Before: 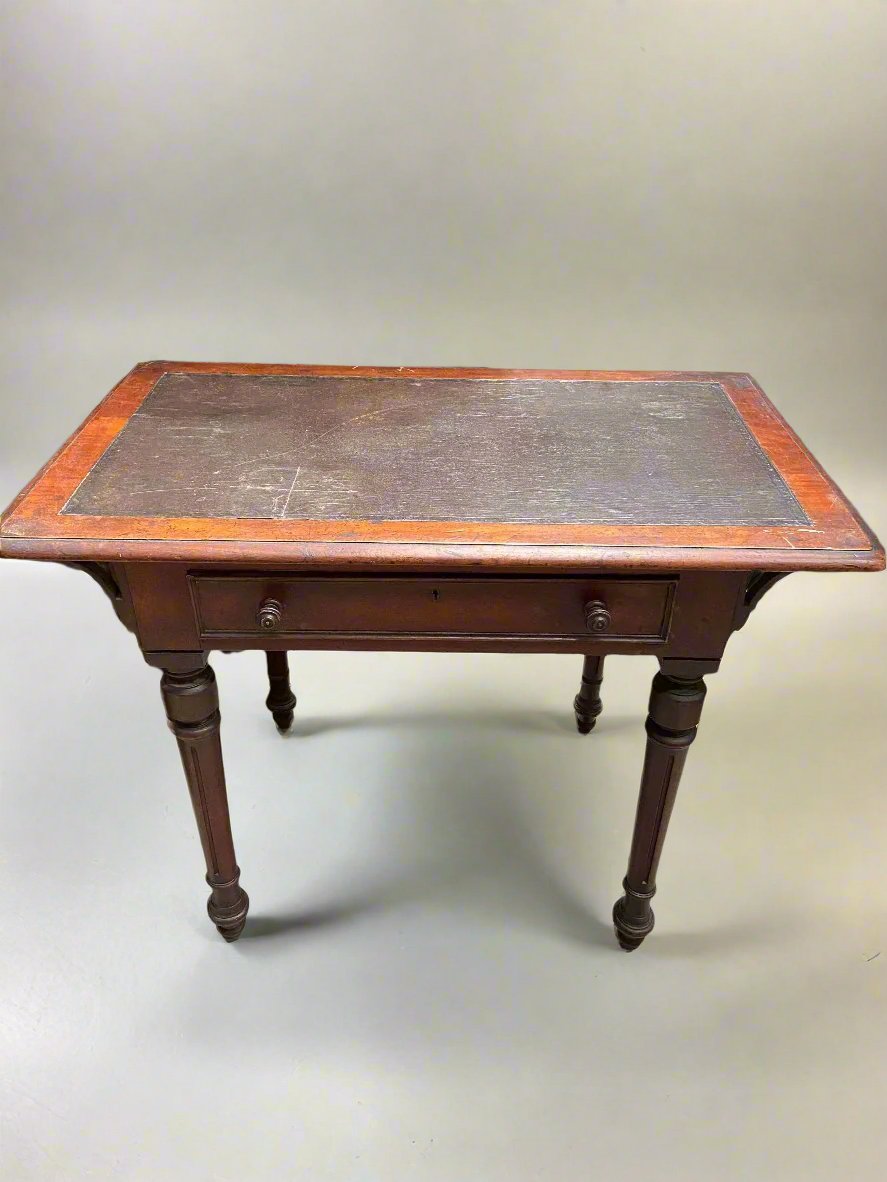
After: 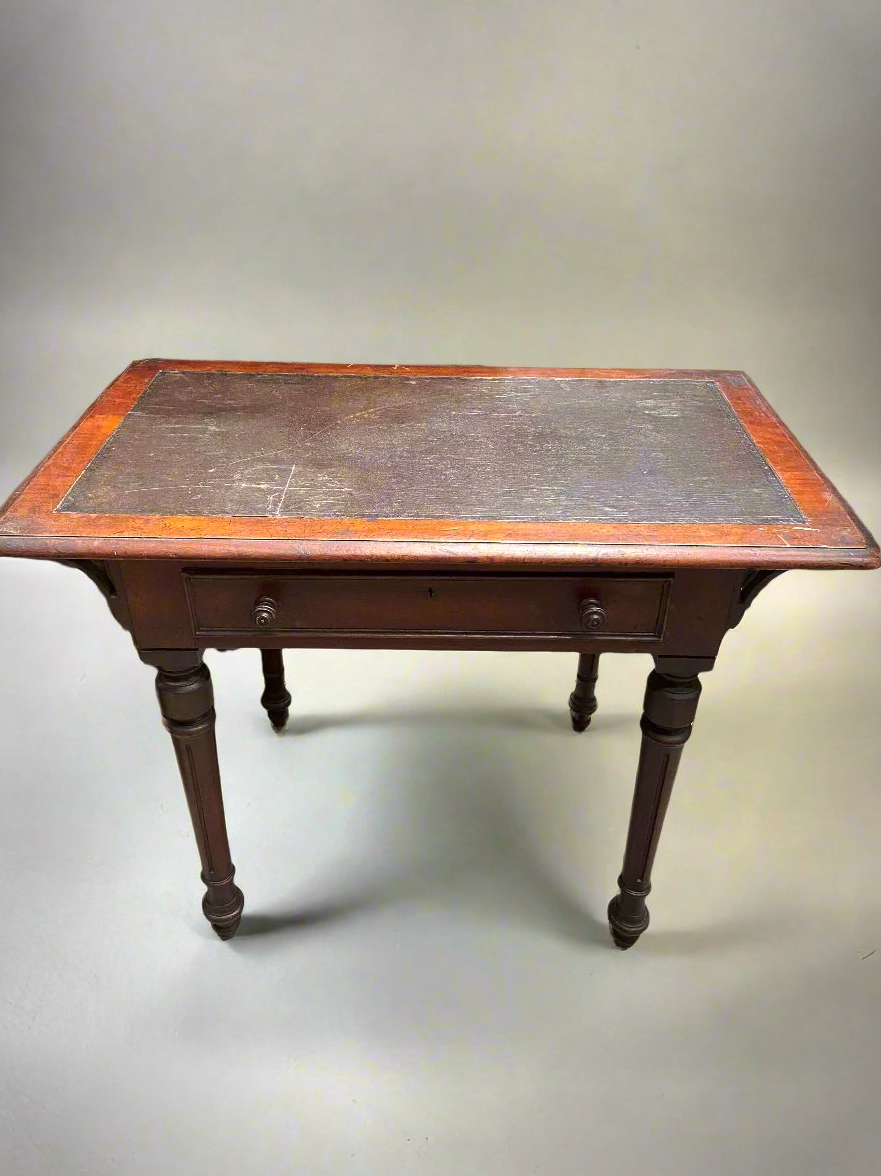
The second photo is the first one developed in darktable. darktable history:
tone curve: curves: ch0 [(0, 0) (0.003, 0.002) (0.011, 0.009) (0.025, 0.02) (0.044, 0.035) (0.069, 0.055) (0.1, 0.08) (0.136, 0.109) (0.177, 0.142) (0.224, 0.179) (0.277, 0.222) (0.335, 0.268) (0.399, 0.329) (0.468, 0.409) (0.543, 0.495) (0.623, 0.579) (0.709, 0.669) (0.801, 0.767) (0.898, 0.885) (1, 1)], preserve colors none
crop and rotate: left 0.614%, top 0.179%, bottom 0.309%
vignetting: automatic ratio true
exposure: exposure 0.178 EV, compensate exposure bias true, compensate highlight preservation false
